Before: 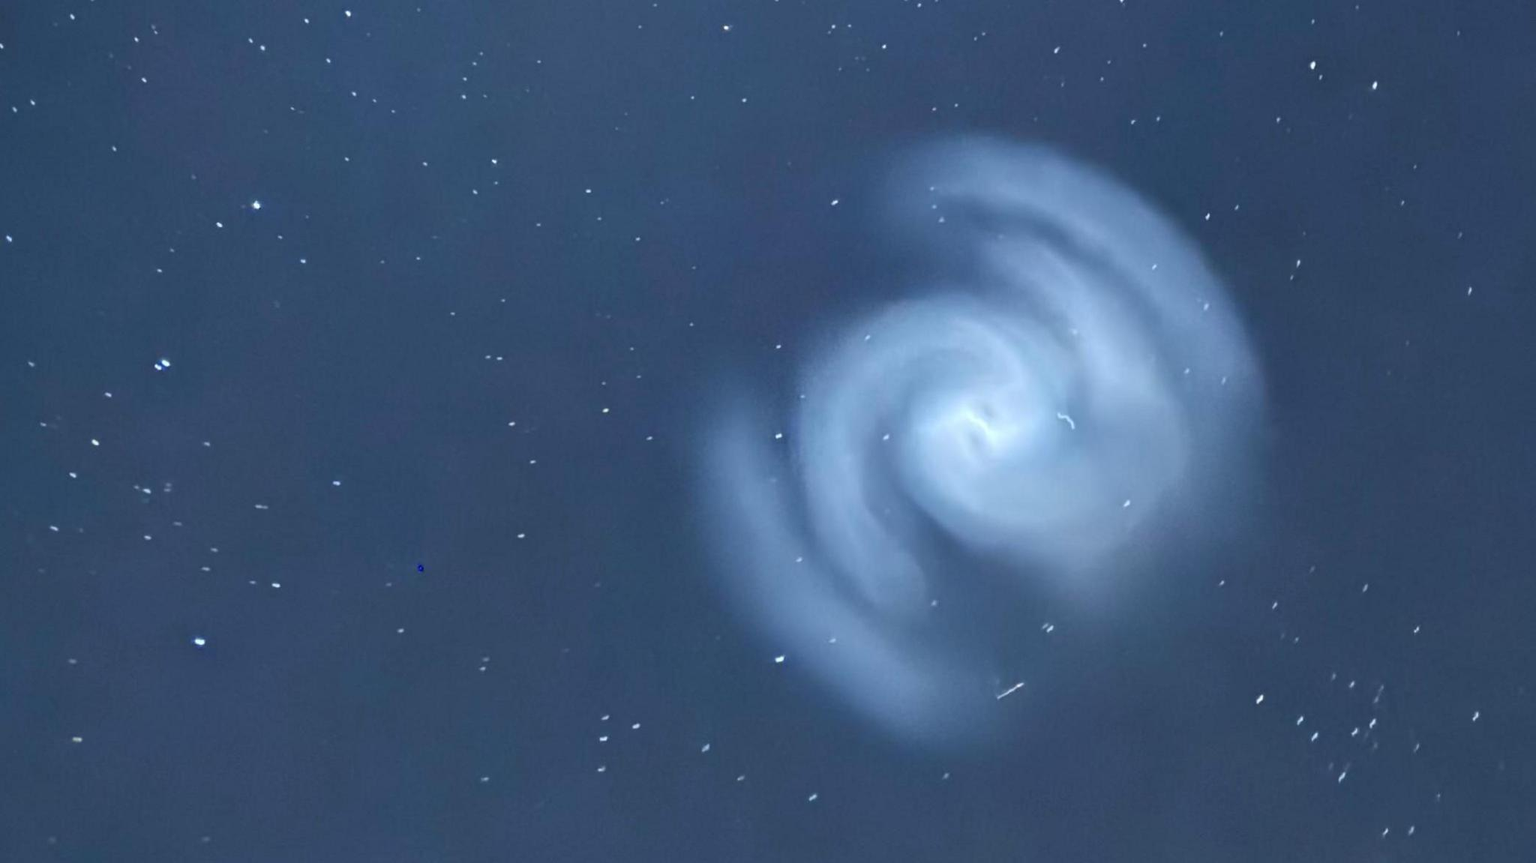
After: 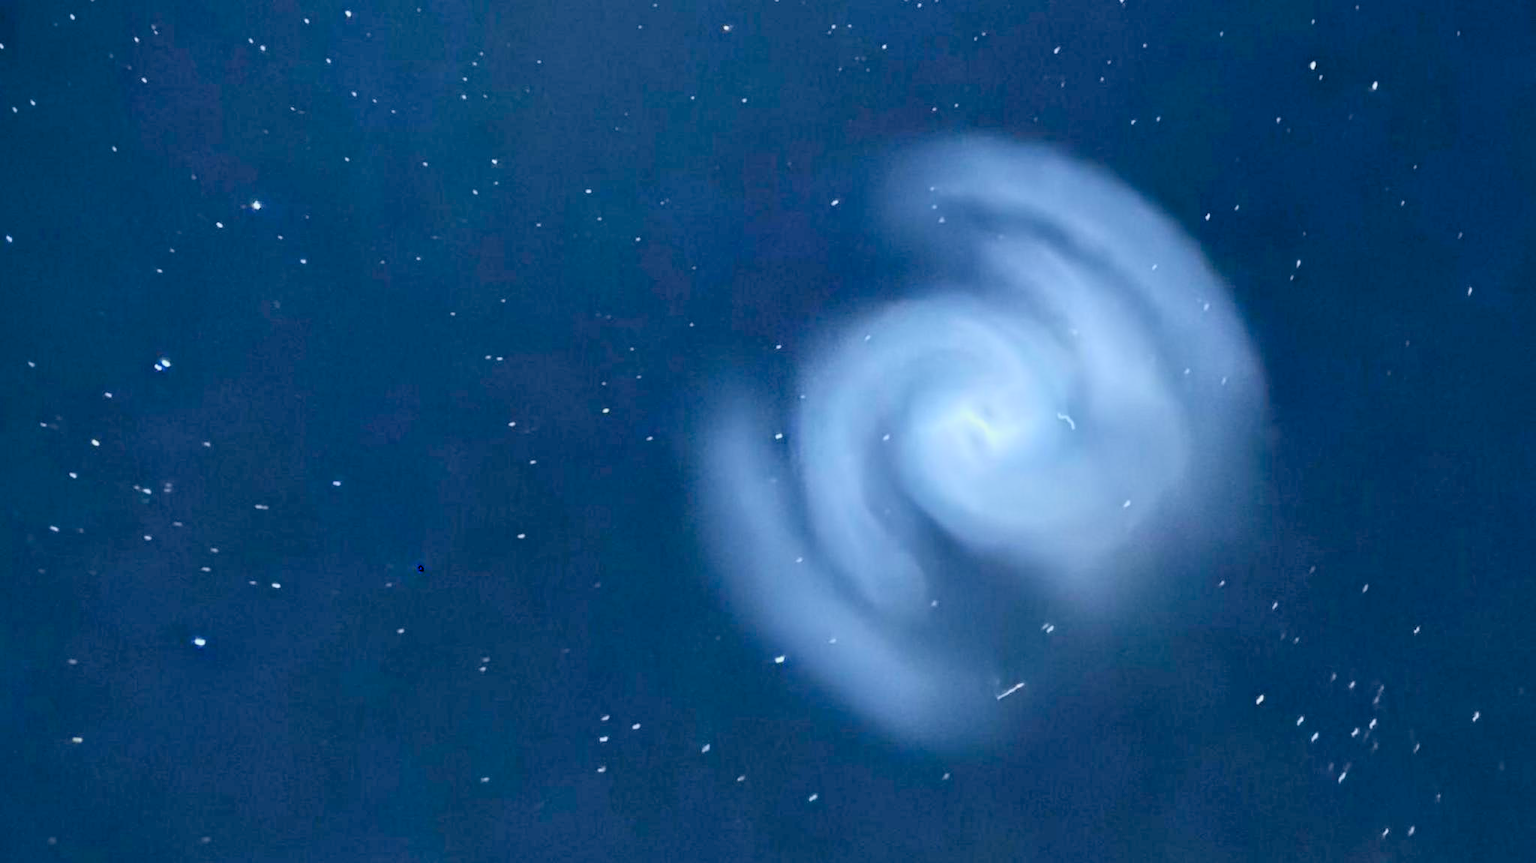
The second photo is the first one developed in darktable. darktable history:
exposure: black level correction 0.03, exposure 0.308 EV, compensate highlight preservation false
filmic rgb: black relative exposure -7.7 EV, white relative exposure 4.44 EV, threshold 5.99 EV, hardness 3.76, latitude 50%, contrast 1.101, color science v6 (2022), enable highlight reconstruction true
contrast brightness saturation: contrast 0.098, brightness 0.032, saturation 0.092
